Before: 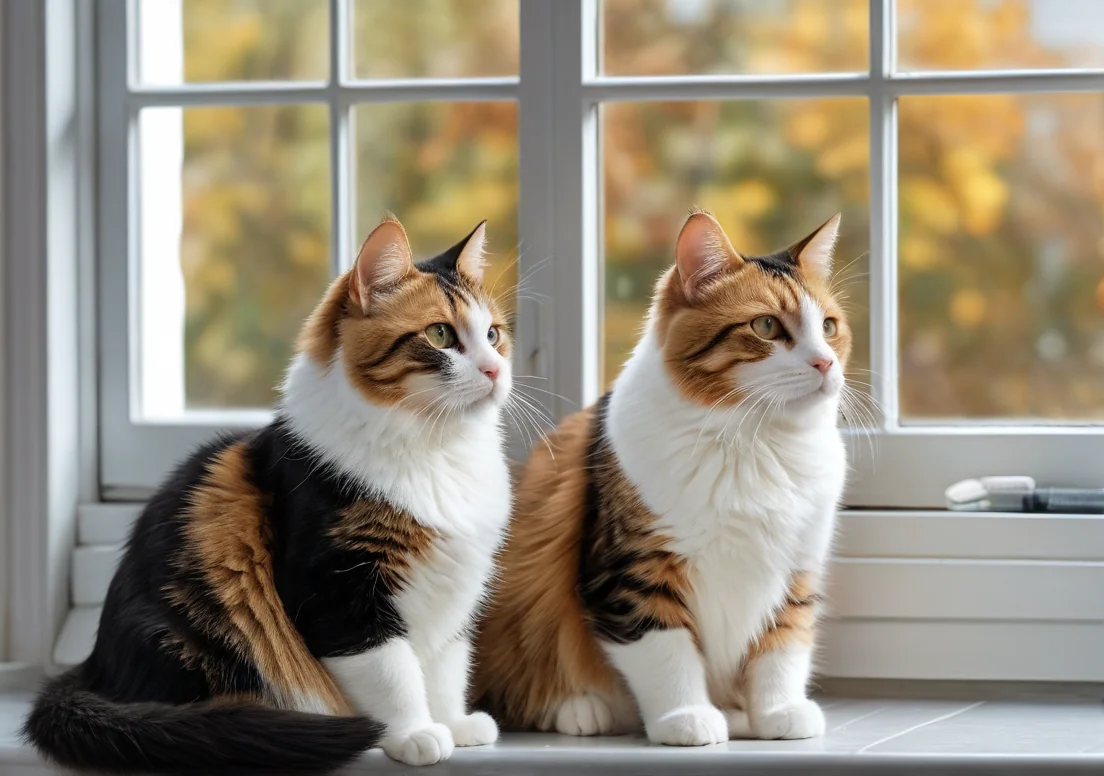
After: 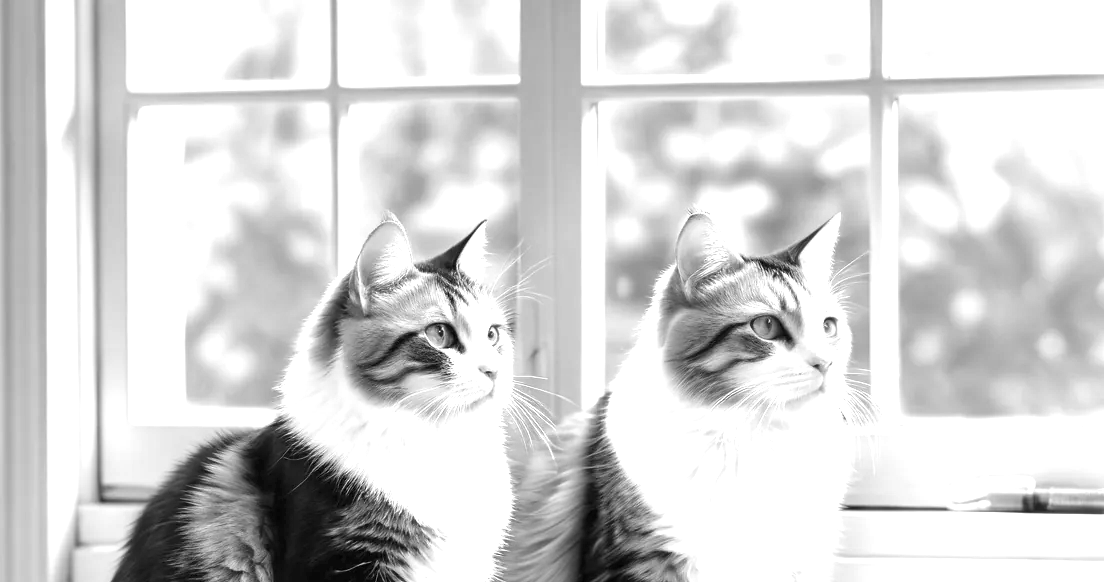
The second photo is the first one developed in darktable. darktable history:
crop: bottom 24.988%
monochrome: on, module defaults
exposure: black level correction 0, exposure 1.45 EV, compensate exposure bias true, compensate highlight preservation false
